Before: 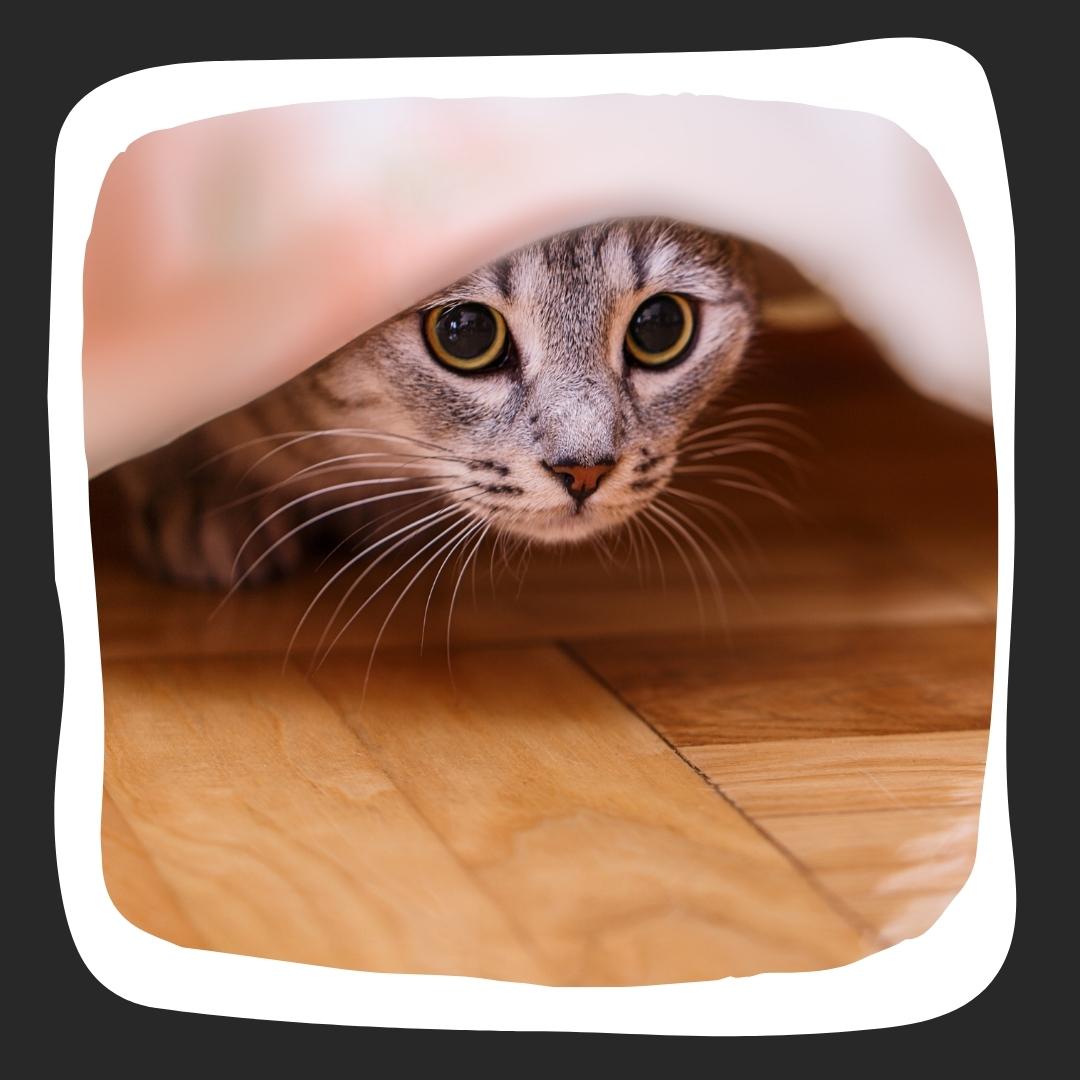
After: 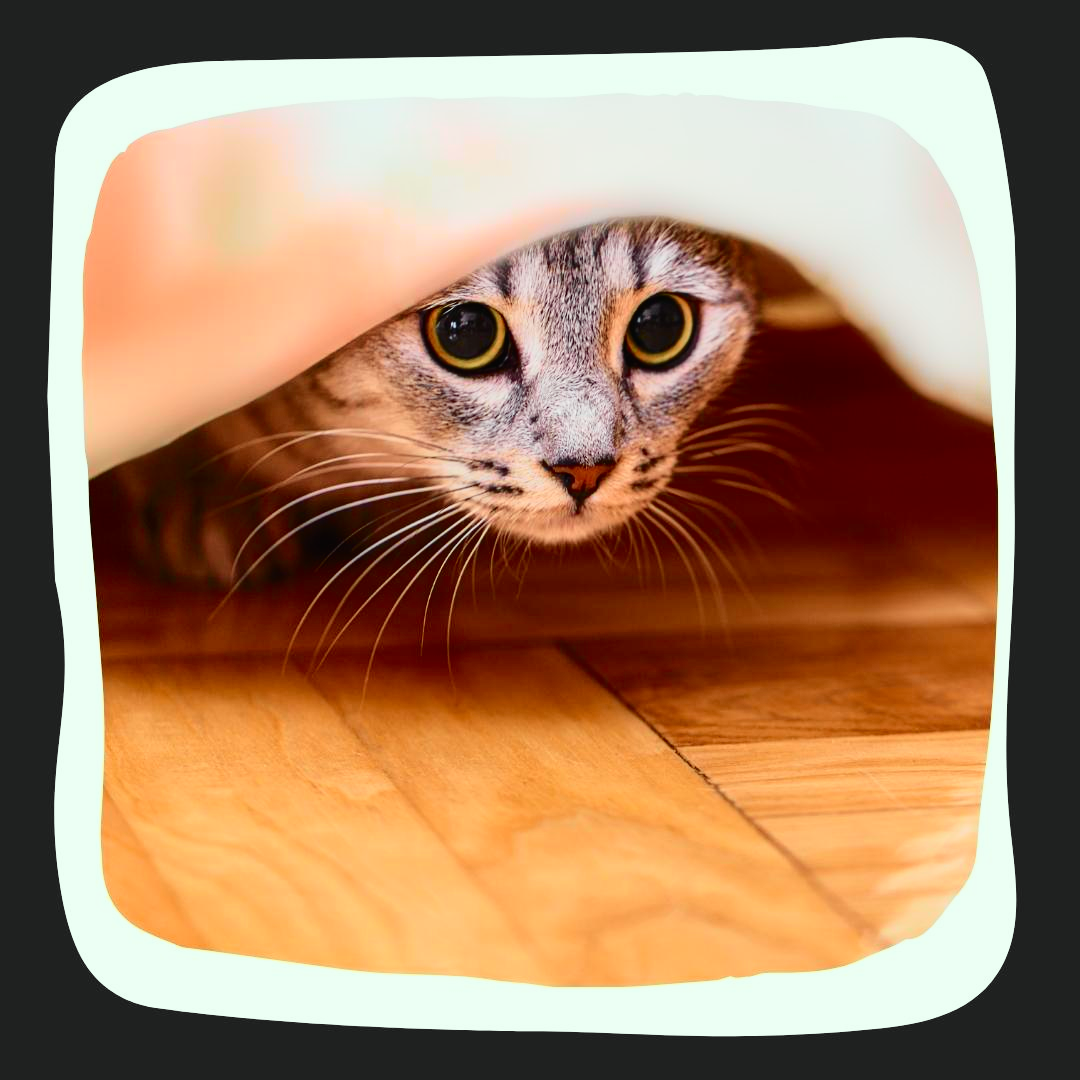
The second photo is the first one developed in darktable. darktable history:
color correction: highlights a* -8, highlights b* 3.1
exposure: compensate highlight preservation false
tone curve: curves: ch0 [(0, 0.012) (0.037, 0.03) (0.123, 0.092) (0.19, 0.157) (0.269, 0.27) (0.48, 0.57) (0.595, 0.695) (0.718, 0.823) (0.855, 0.913) (1, 0.982)]; ch1 [(0, 0) (0.243, 0.245) (0.422, 0.415) (0.493, 0.495) (0.508, 0.506) (0.536, 0.542) (0.569, 0.611) (0.611, 0.662) (0.769, 0.807) (1, 1)]; ch2 [(0, 0) (0.249, 0.216) (0.349, 0.321) (0.424, 0.442) (0.476, 0.483) (0.498, 0.499) (0.517, 0.519) (0.532, 0.56) (0.569, 0.624) (0.614, 0.667) (0.706, 0.757) (0.808, 0.809) (0.991, 0.968)], color space Lab, independent channels, preserve colors none
